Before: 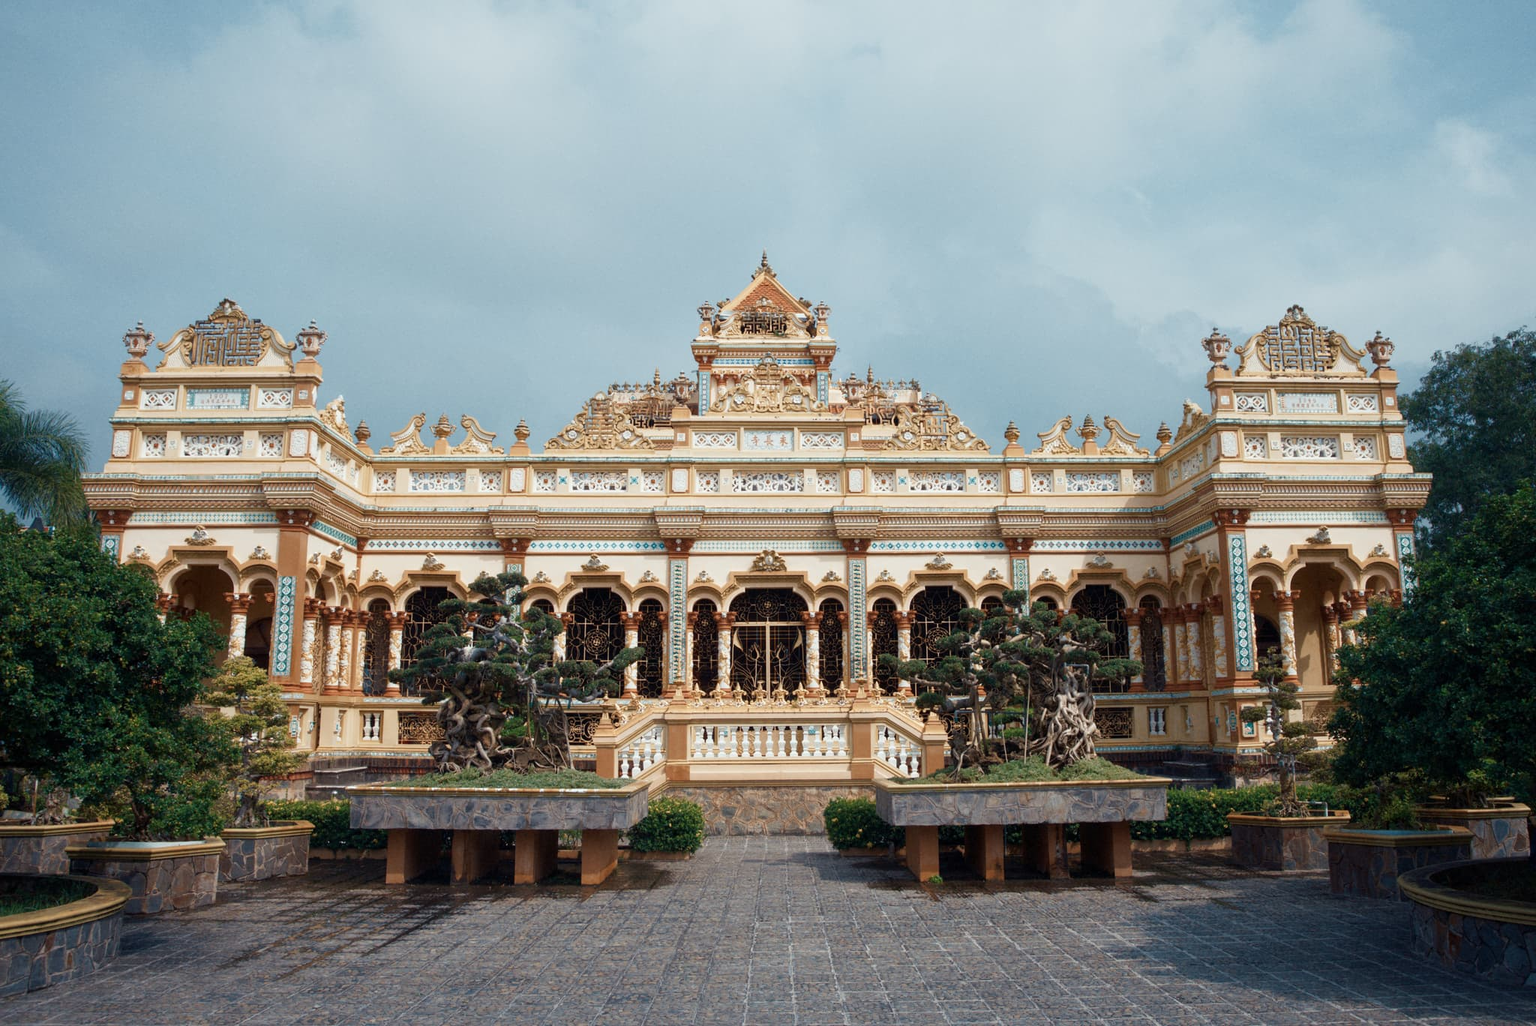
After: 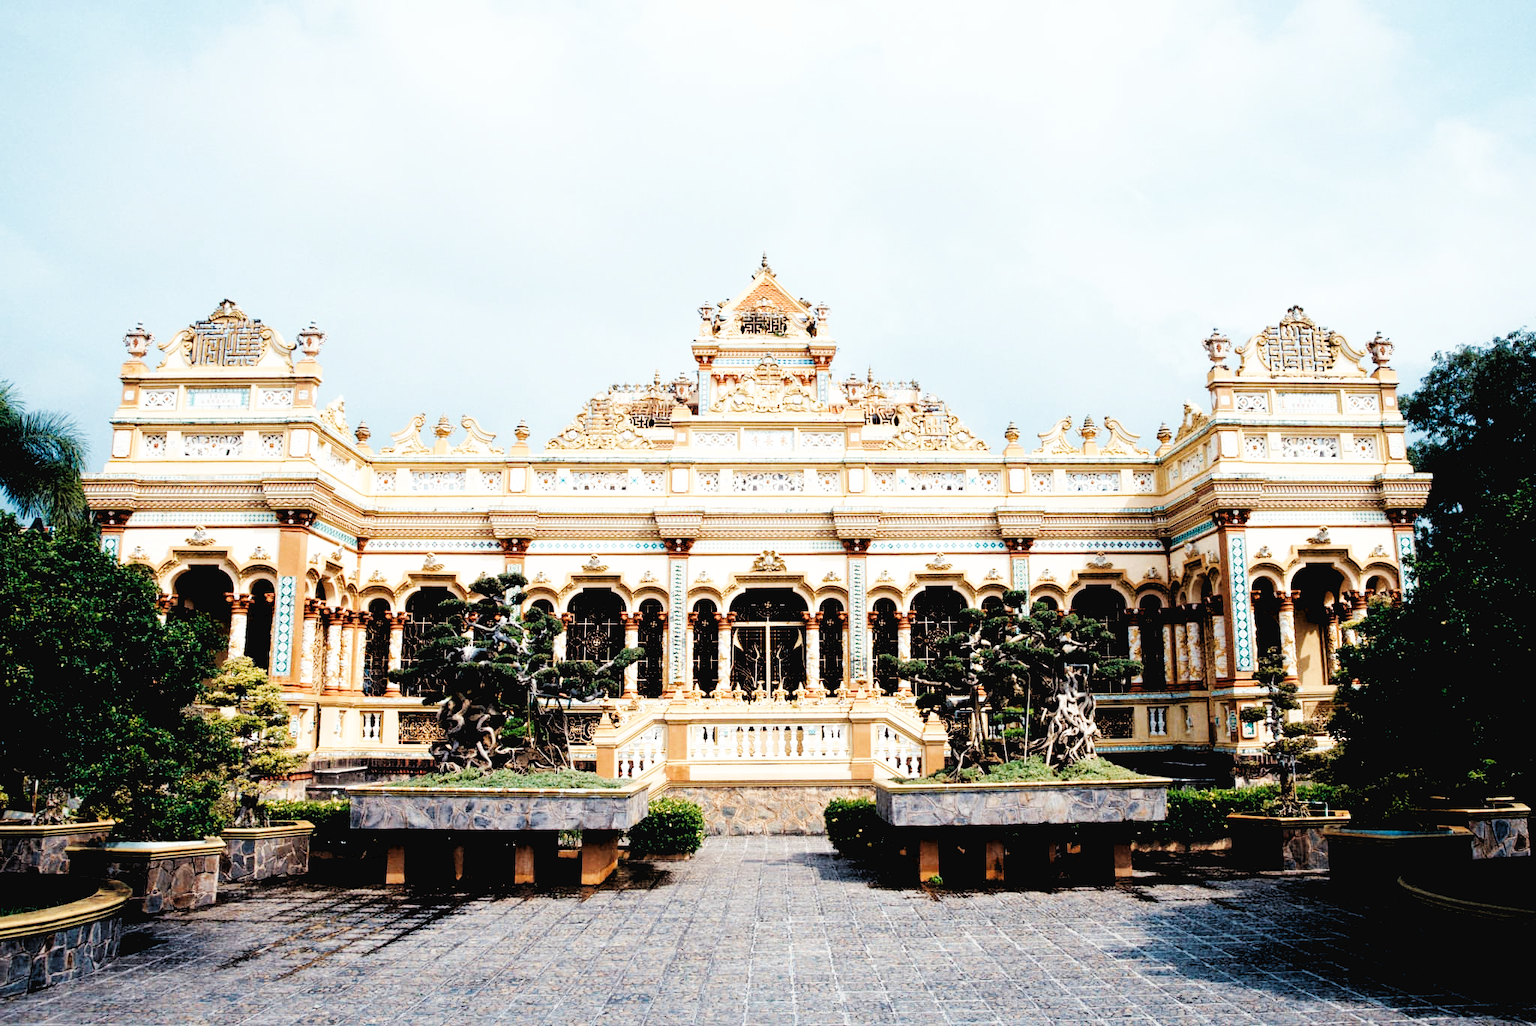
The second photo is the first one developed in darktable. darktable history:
rgb levels: levels [[0.029, 0.461, 0.922], [0, 0.5, 1], [0, 0.5, 1]]
base curve: curves: ch0 [(0, 0.003) (0.001, 0.002) (0.006, 0.004) (0.02, 0.022) (0.048, 0.086) (0.094, 0.234) (0.162, 0.431) (0.258, 0.629) (0.385, 0.8) (0.548, 0.918) (0.751, 0.988) (1, 1)], preserve colors none
